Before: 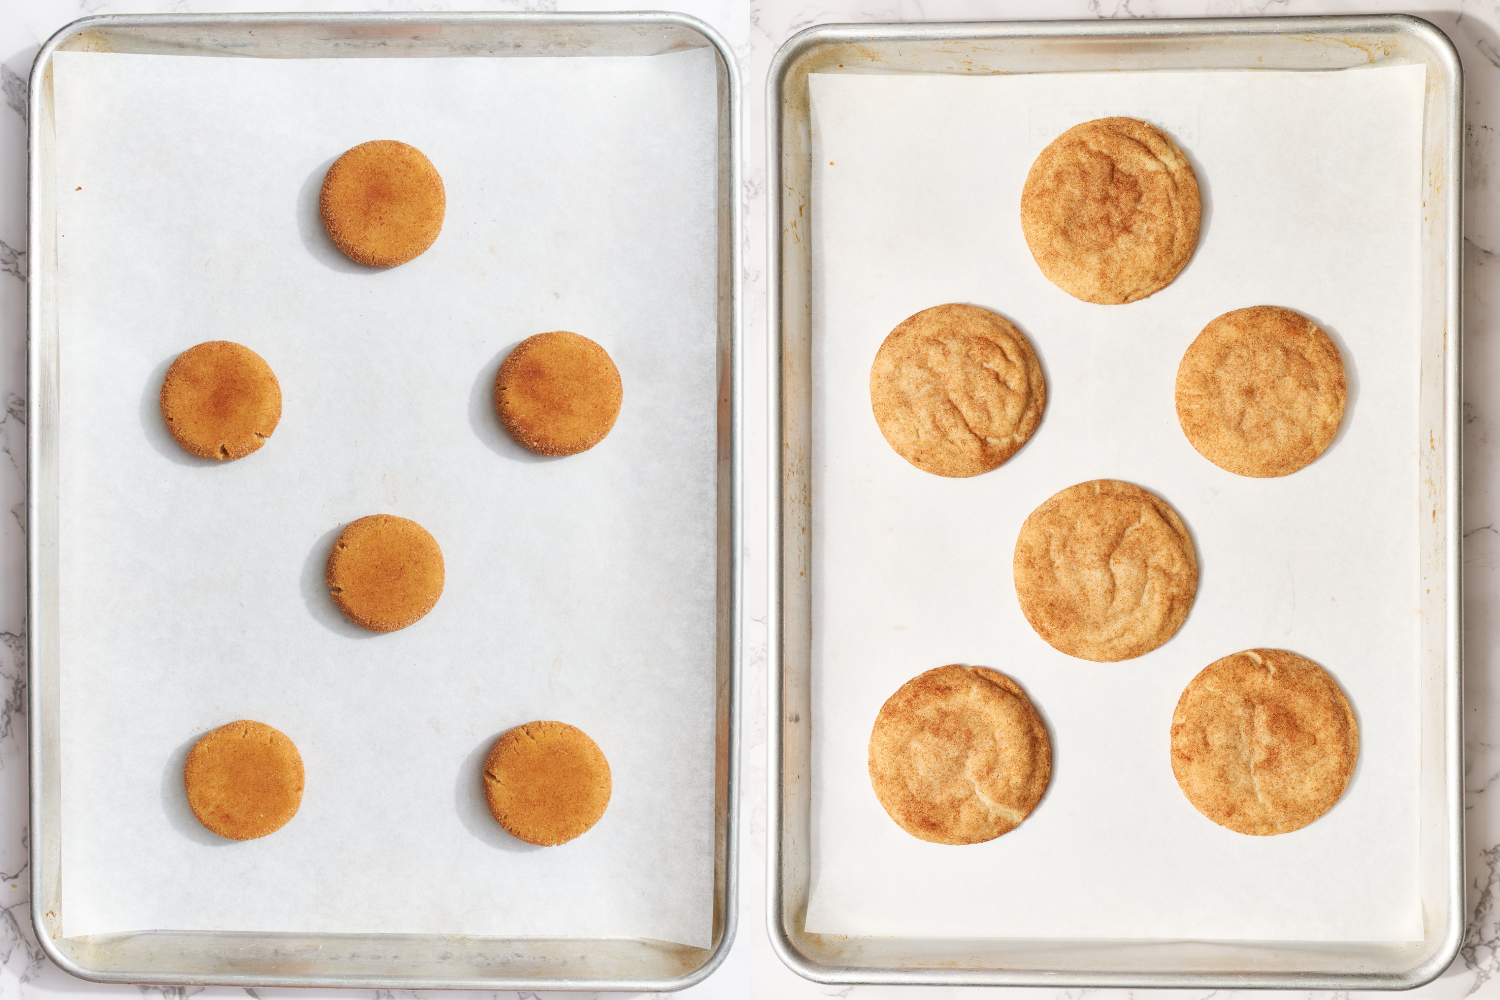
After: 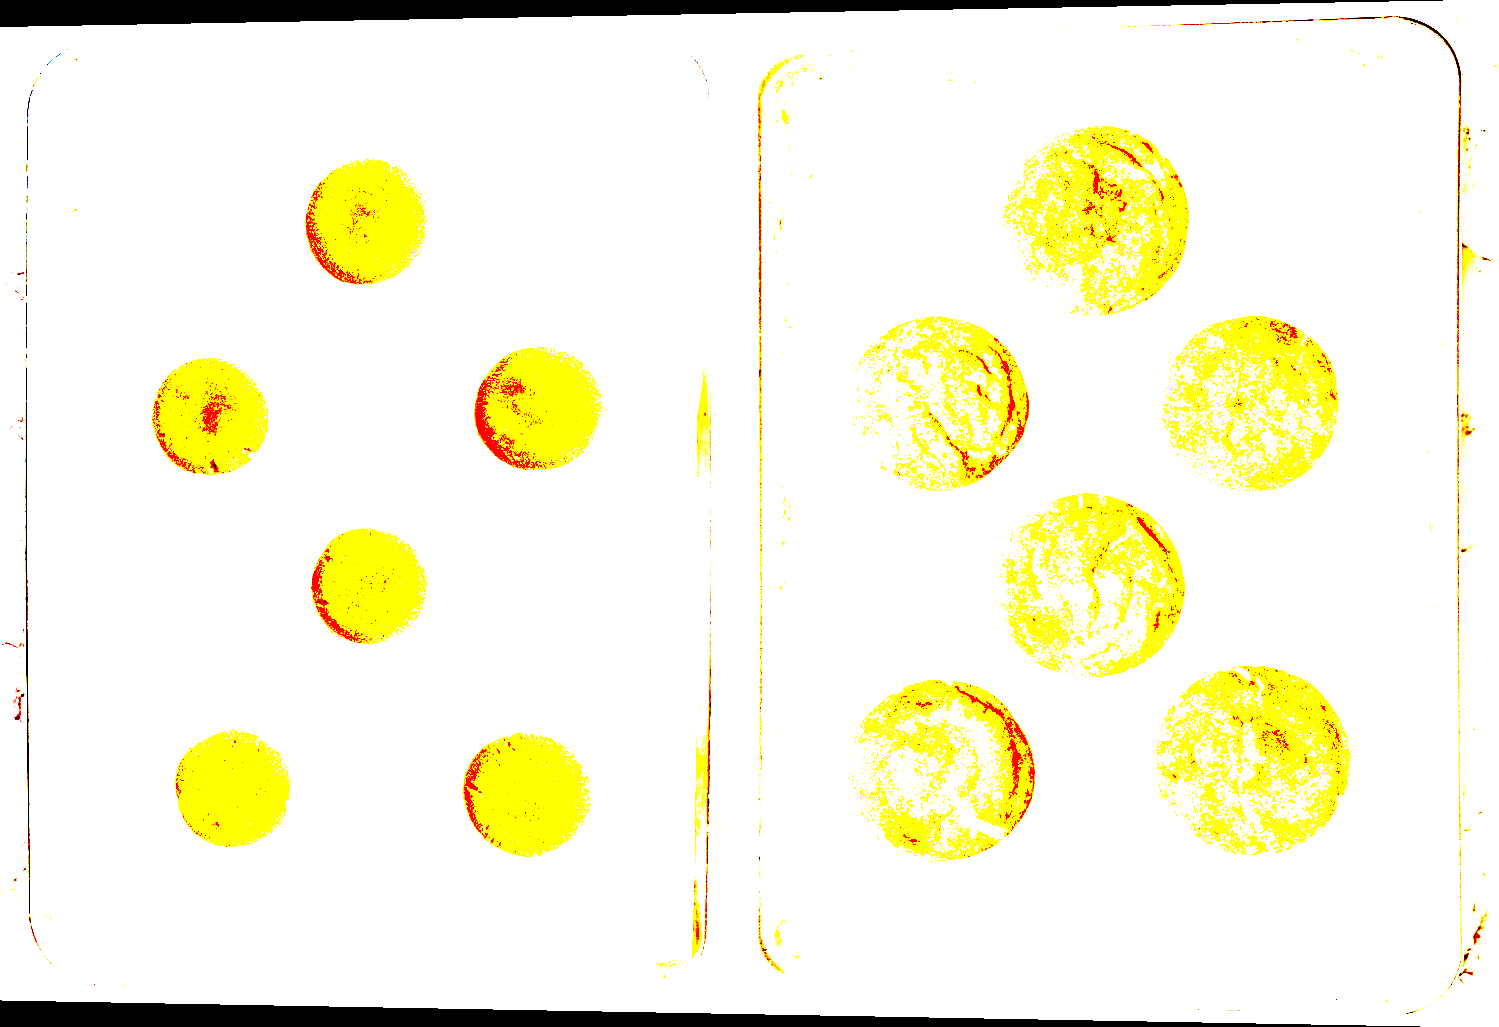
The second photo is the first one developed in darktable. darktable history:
exposure: black level correction 0.1, exposure 3 EV, compensate highlight preservation false
rotate and perspective: lens shift (horizontal) -0.055, automatic cropping off
